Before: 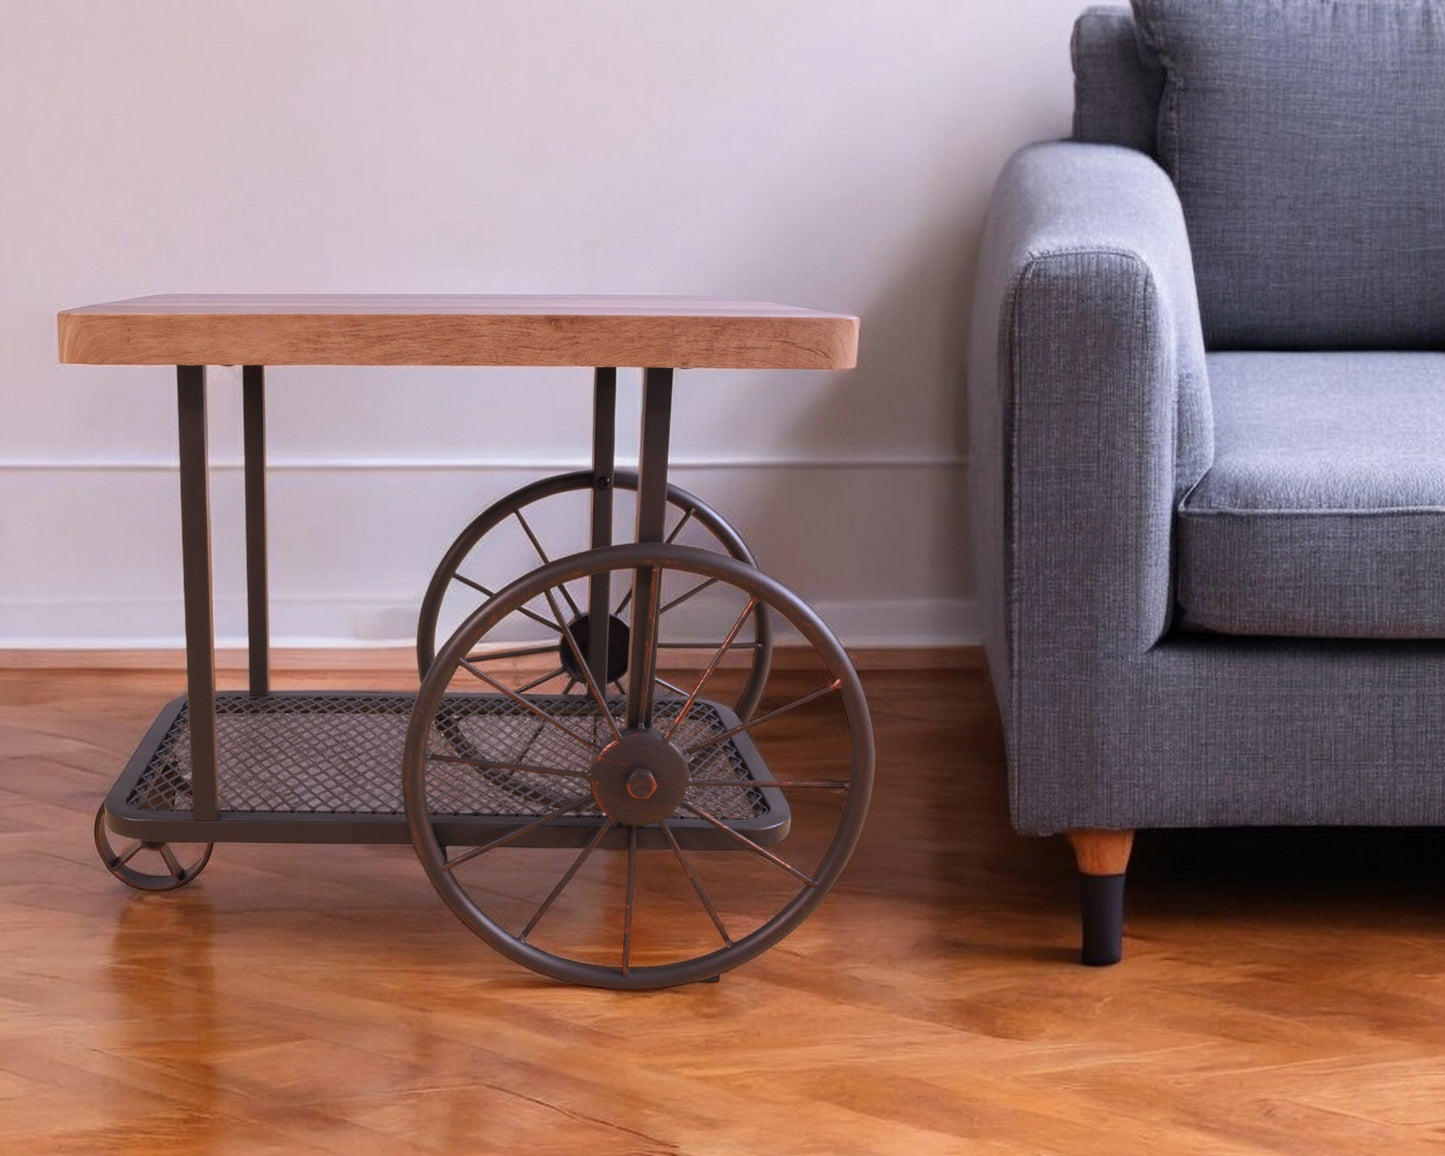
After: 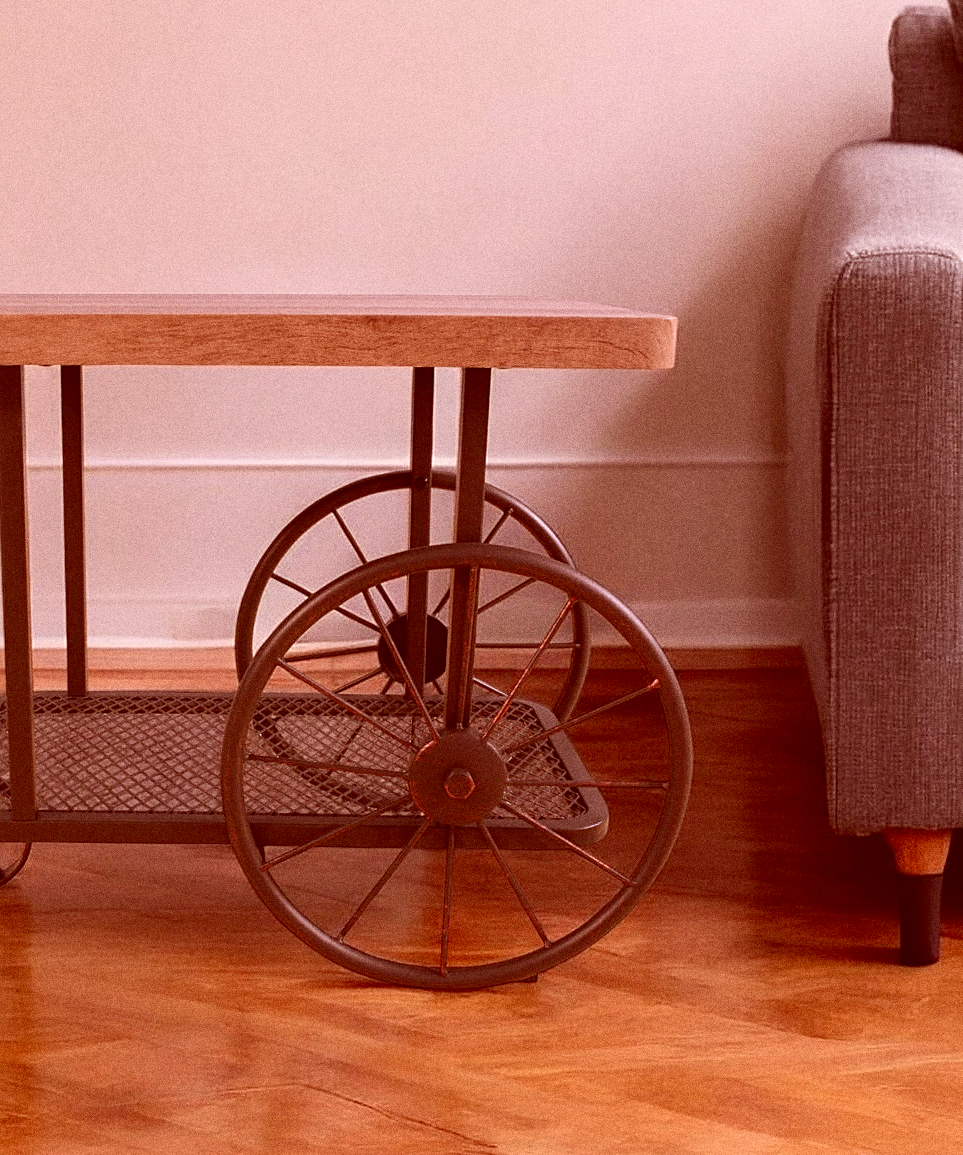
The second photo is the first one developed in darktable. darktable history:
base curve: preserve colors none
crop and rotate: left 12.648%, right 20.685%
color correction: highlights a* 9.03, highlights b* 8.71, shadows a* 40, shadows b* 40, saturation 0.8
sharpen: on, module defaults
grain: coarseness 0.09 ISO, strength 40%
